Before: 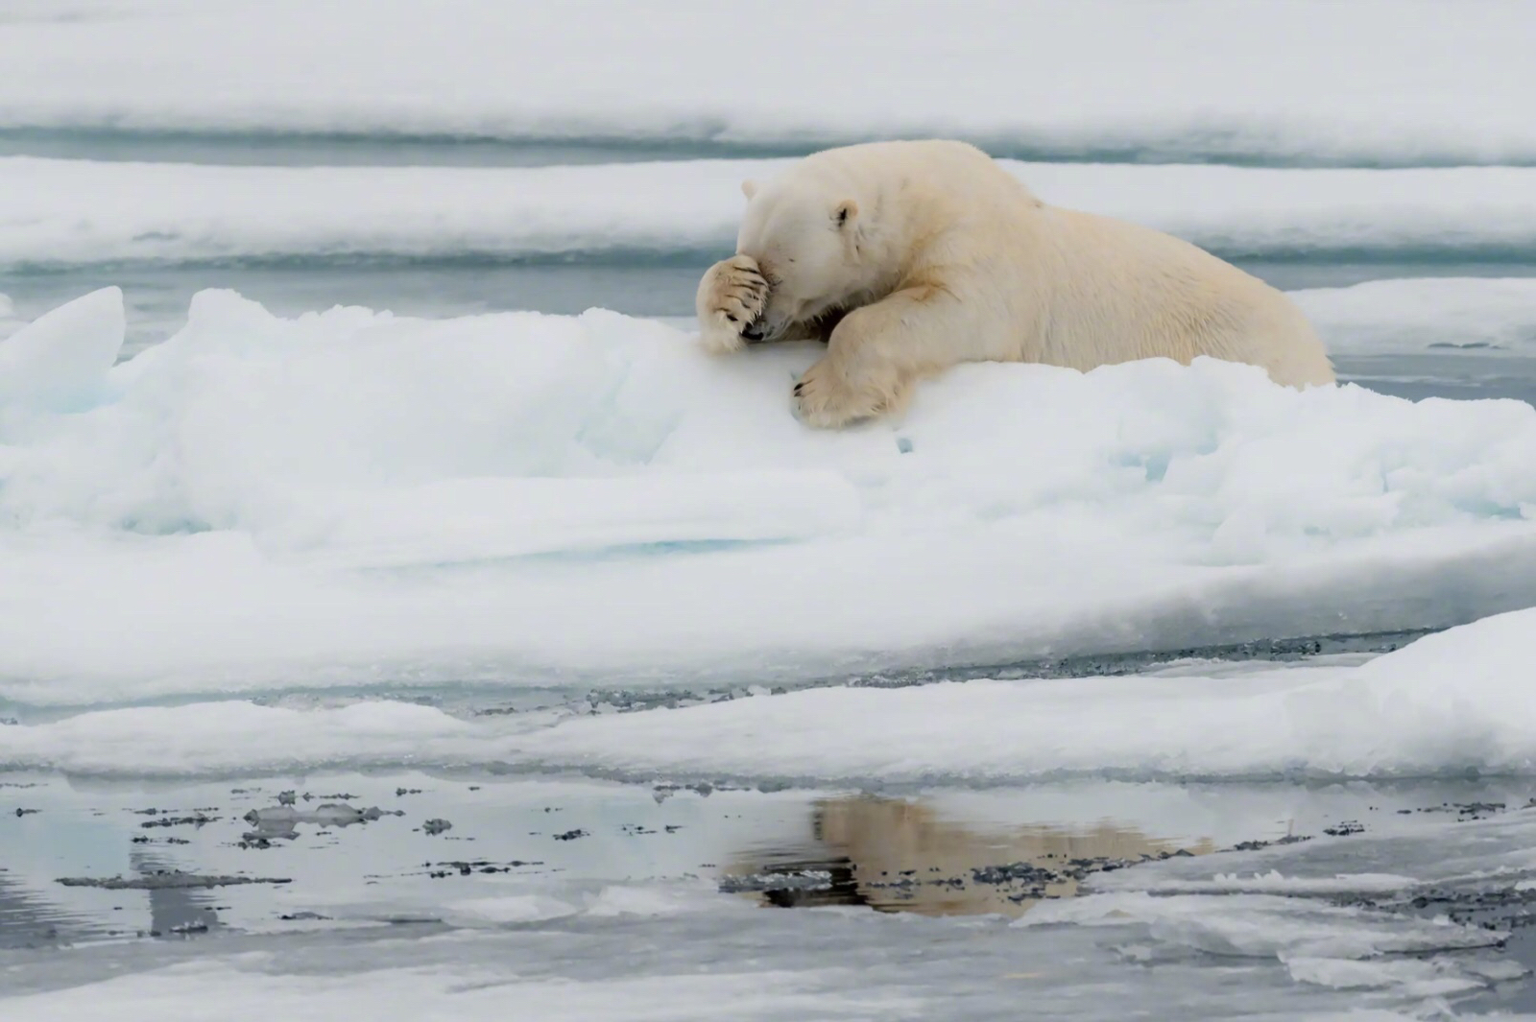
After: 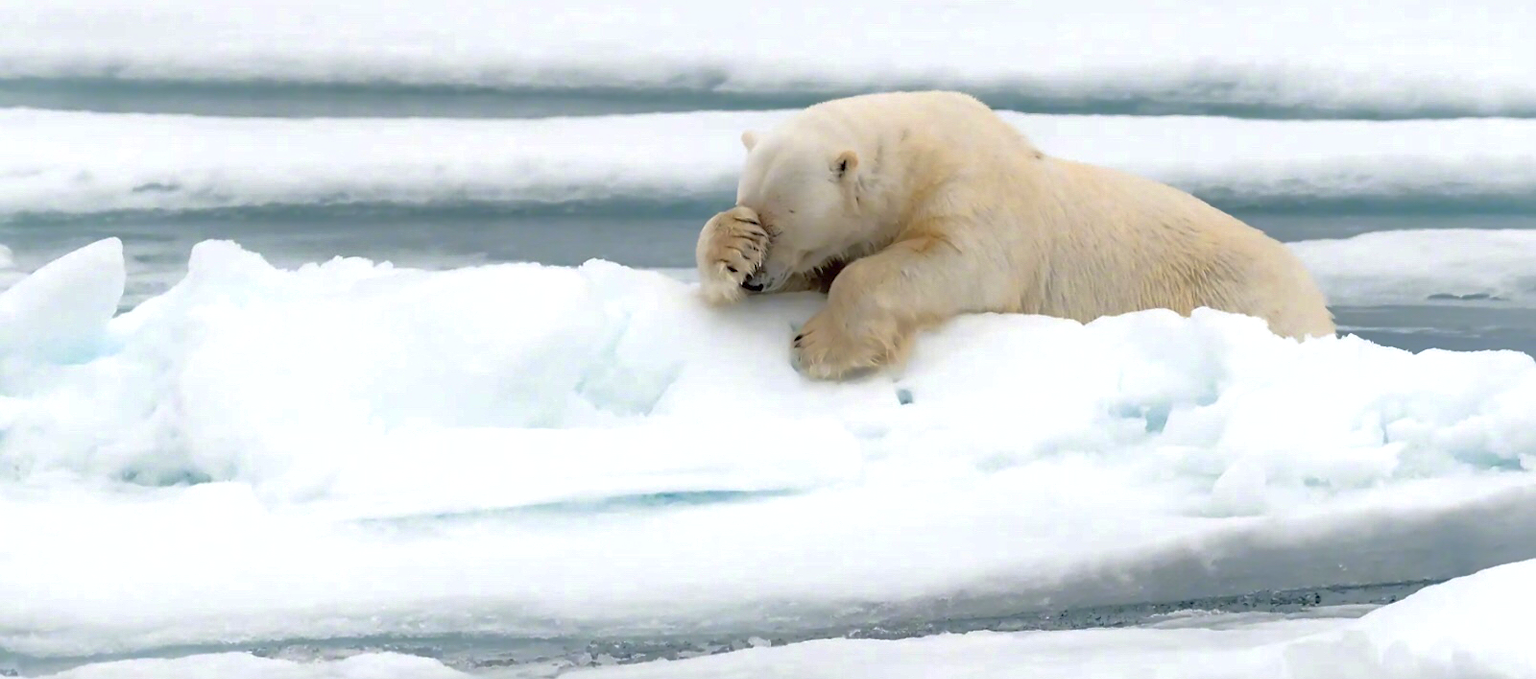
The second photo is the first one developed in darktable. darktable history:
sharpen: radius 1.028, threshold 0.911
exposure: exposure 0.561 EV, compensate highlight preservation false
crop and rotate: top 4.791%, bottom 28.712%
shadows and highlights: on, module defaults
